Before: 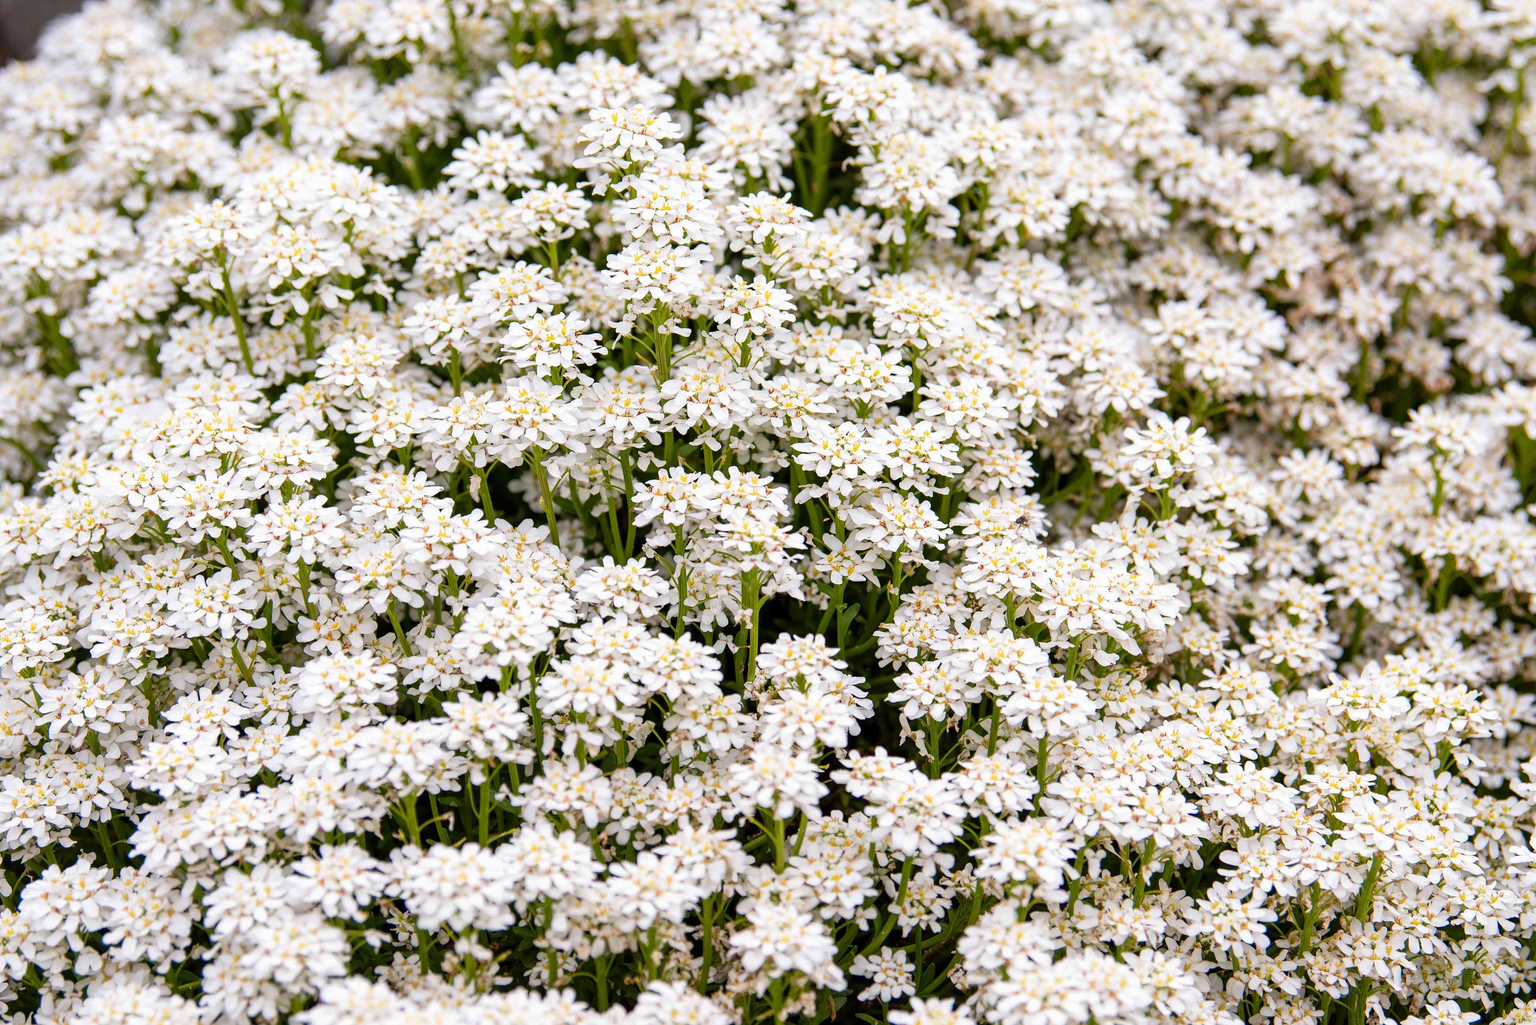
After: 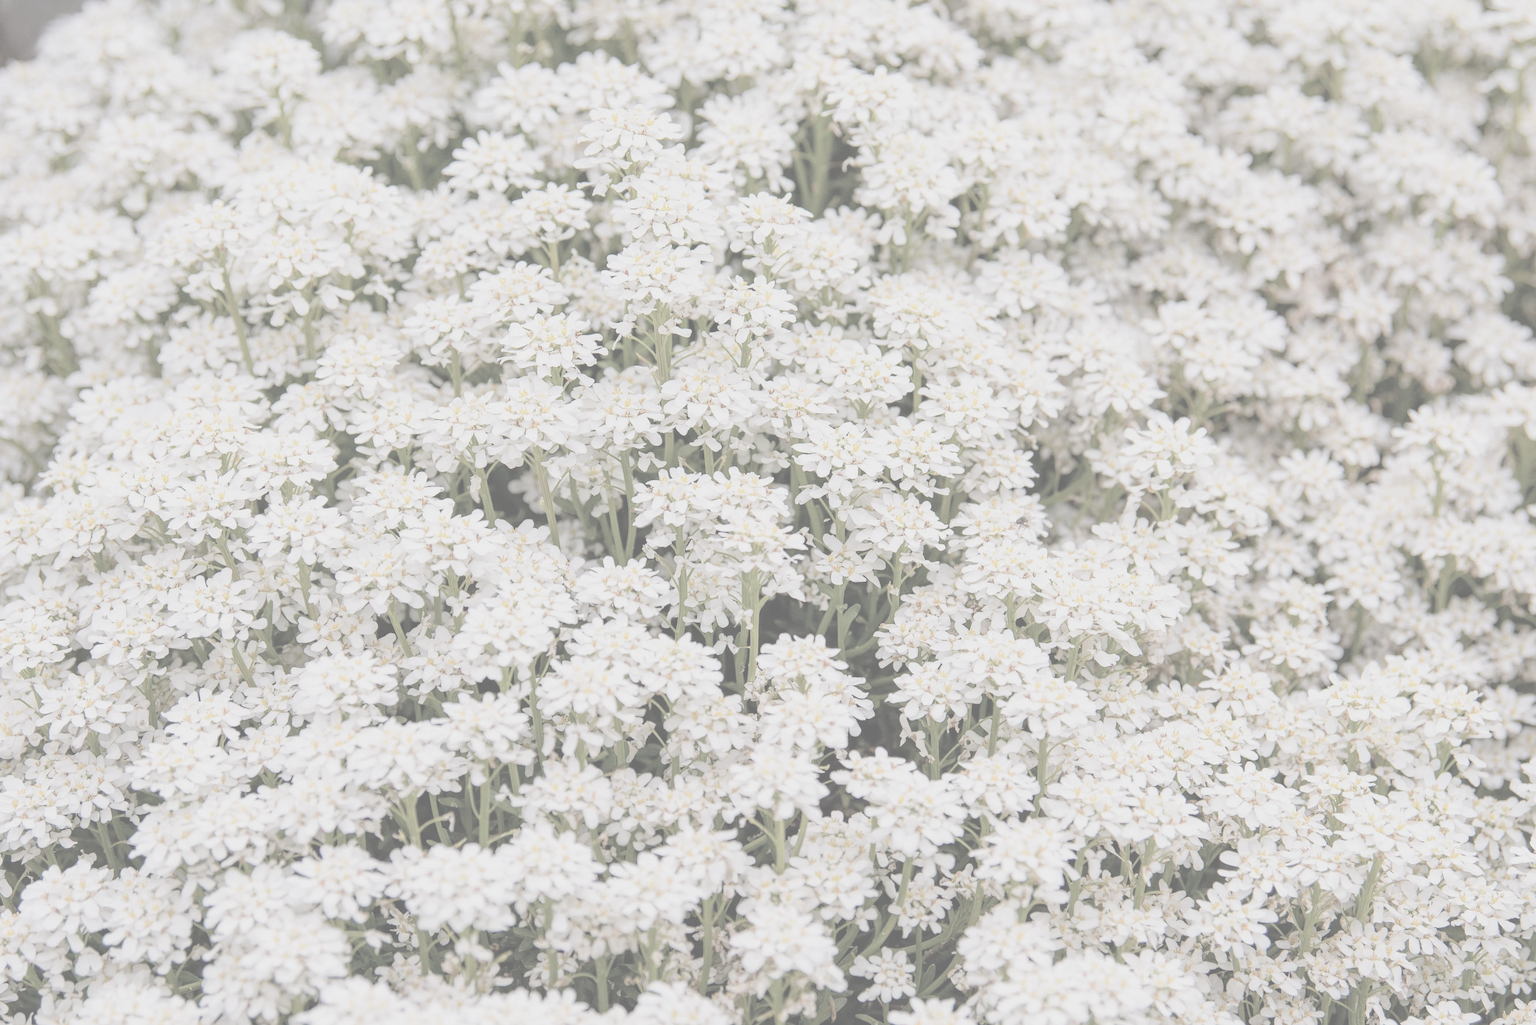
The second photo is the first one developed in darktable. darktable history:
contrast brightness saturation: contrast -0.308, brightness 0.732, saturation -0.773
